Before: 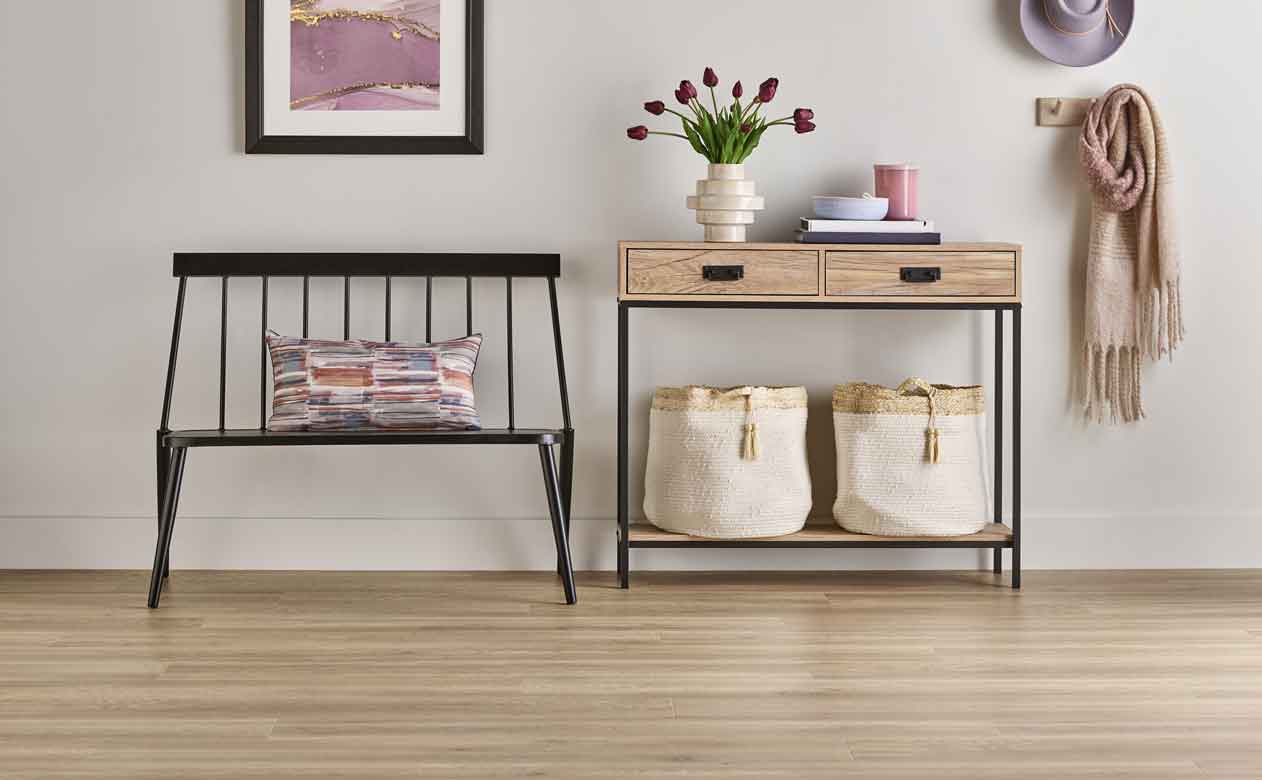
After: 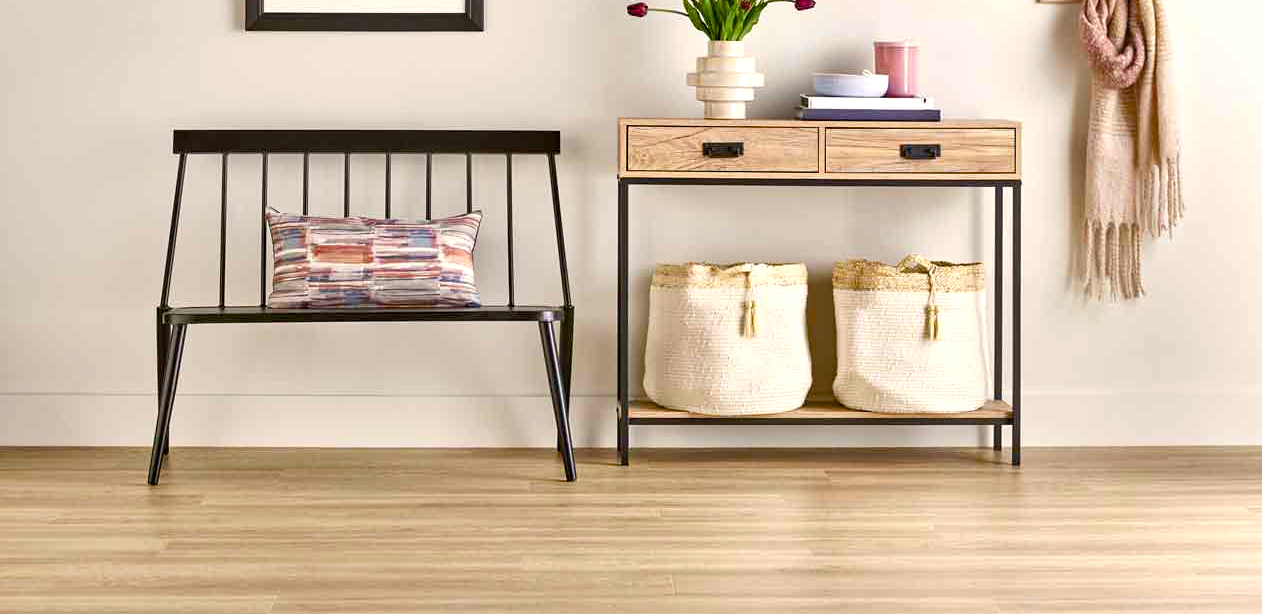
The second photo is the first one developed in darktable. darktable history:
color balance rgb: shadows lift › chroma 1%, shadows lift › hue 240.84°, highlights gain › chroma 2%, highlights gain › hue 73.2°, global offset › luminance -0.5%, perceptual saturation grading › global saturation 20%, perceptual saturation grading › highlights -25%, perceptual saturation grading › shadows 50%, global vibrance 15%
exposure: black level correction 0.001, exposure 0.5 EV, compensate exposure bias true, compensate highlight preservation false
crop and rotate: top 15.774%, bottom 5.506%
